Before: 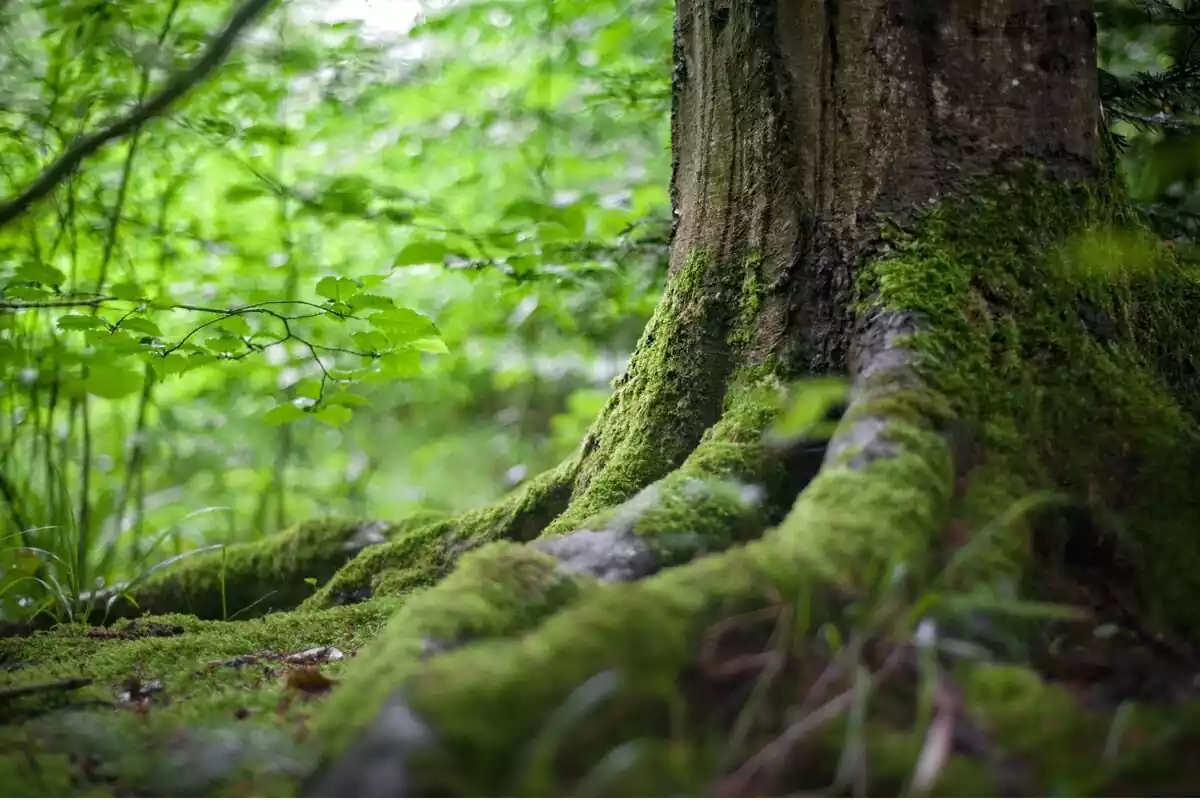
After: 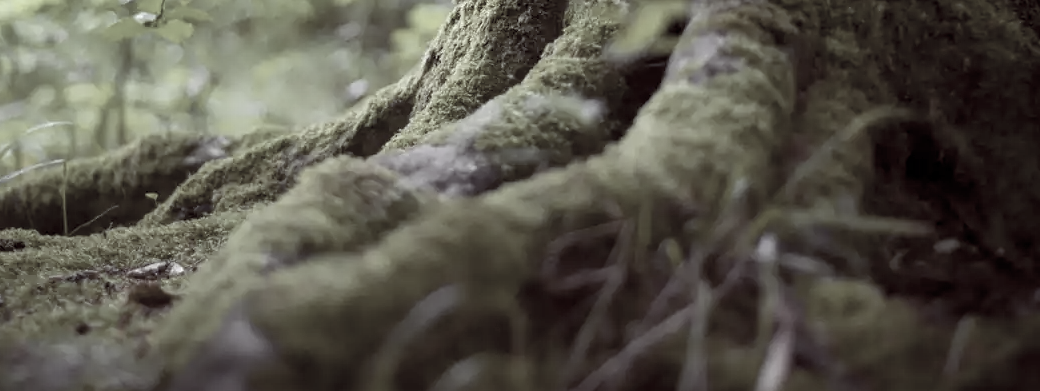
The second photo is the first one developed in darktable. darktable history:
color balance rgb: shadows lift › chroma 6.384%, shadows lift › hue 304.18°, global offset › luminance -0.214%, global offset › chroma 0.27%, perceptual saturation grading › global saturation 14.79%, global vibrance 9.295%
crop and rotate: left 13.282%, top 48.192%, bottom 2.885%
color correction: highlights b* -0.033, saturation 0.215
